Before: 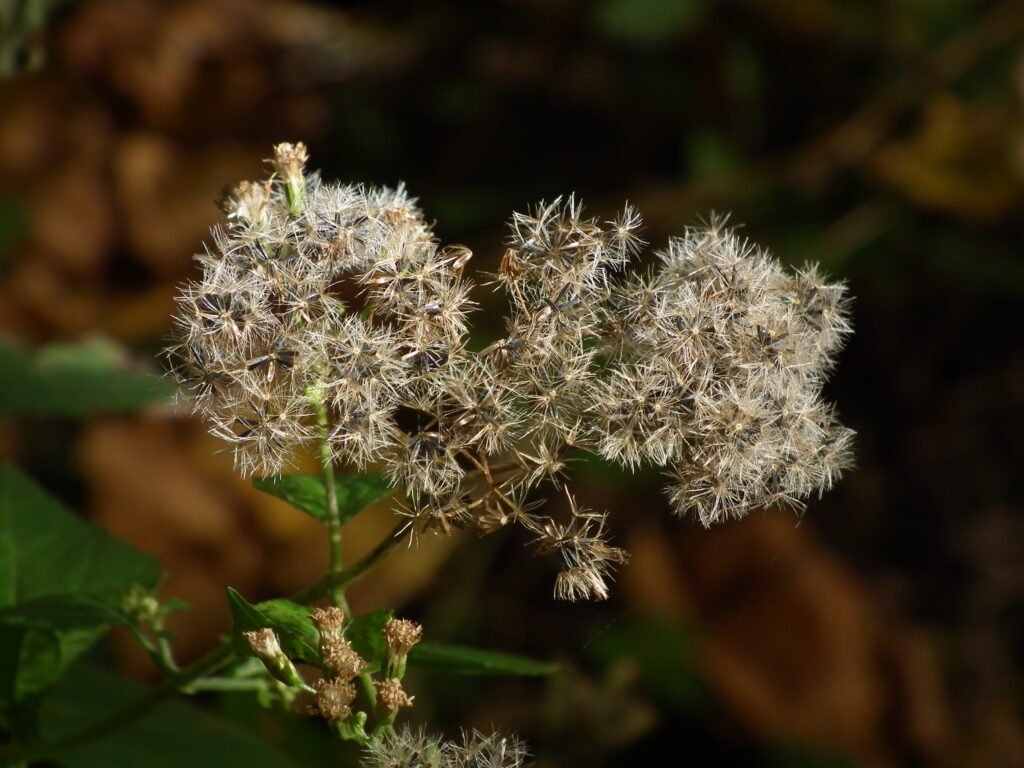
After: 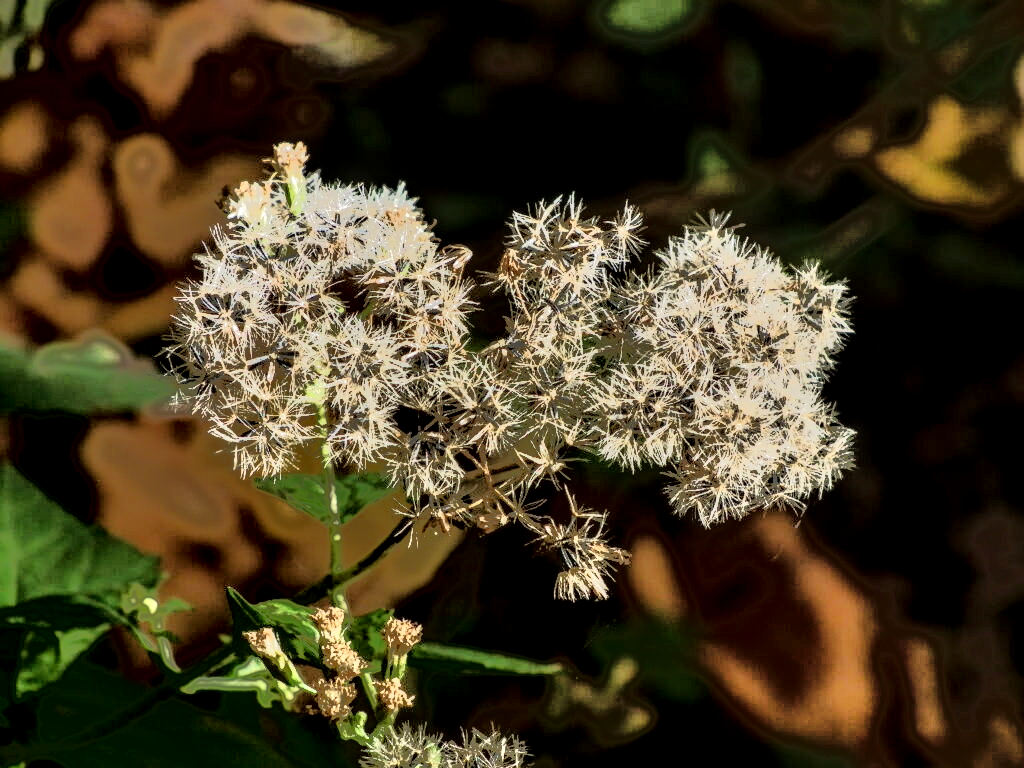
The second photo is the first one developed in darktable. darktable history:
shadows and highlights: soften with gaussian
exposure: exposure -0.407 EV, compensate highlight preservation false
local contrast: highlights 63%, shadows 54%, detail 169%, midtone range 0.51
tone equalizer: -7 EV -0.596 EV, -6 EV 1.02 EV, -5 EV -0.458 EV, -4 EV 0.418 EV, -3 EV 0.435 EV, -2 EV 0.18 EV, -1 EV -0.167 EV, +0 EV -0.404 EV, edges refinement/feathering 500, mask exposure compensation -1.57 EV, preserve details no
haze removal: compatibility mode true, adaptive false
